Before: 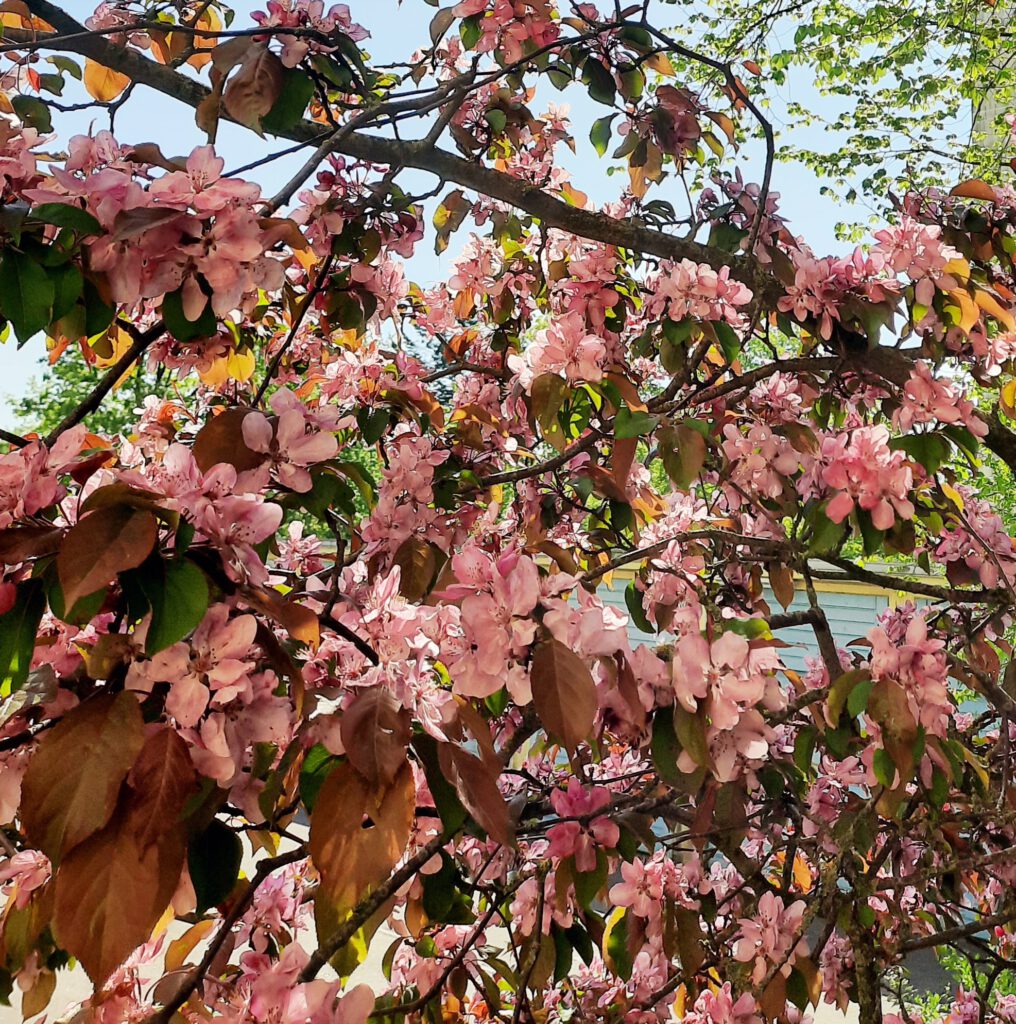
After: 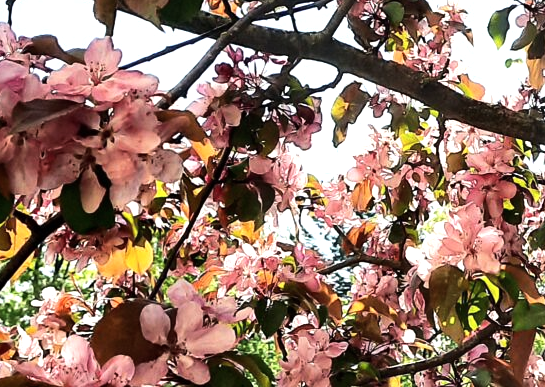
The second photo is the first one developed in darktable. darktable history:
tone equalizer: -8 EV -0.75 EV, -7 EV -0.7 EV, -6 EV -0.6 EV, -5 EV -0.4 EV, -3 EV 0.4 EV, -2 EV 0.6 EV, -1 EV 0.7 EV, +0 EV 0.75 EV, edges refinement/feathering 500, mask exposure compensation -1.57 EV, preserve details no
crop: left 10.121%, top 10.631%, right 36.218%, bottom 51.526%
contrast brightness saturation: saturation -0.05
